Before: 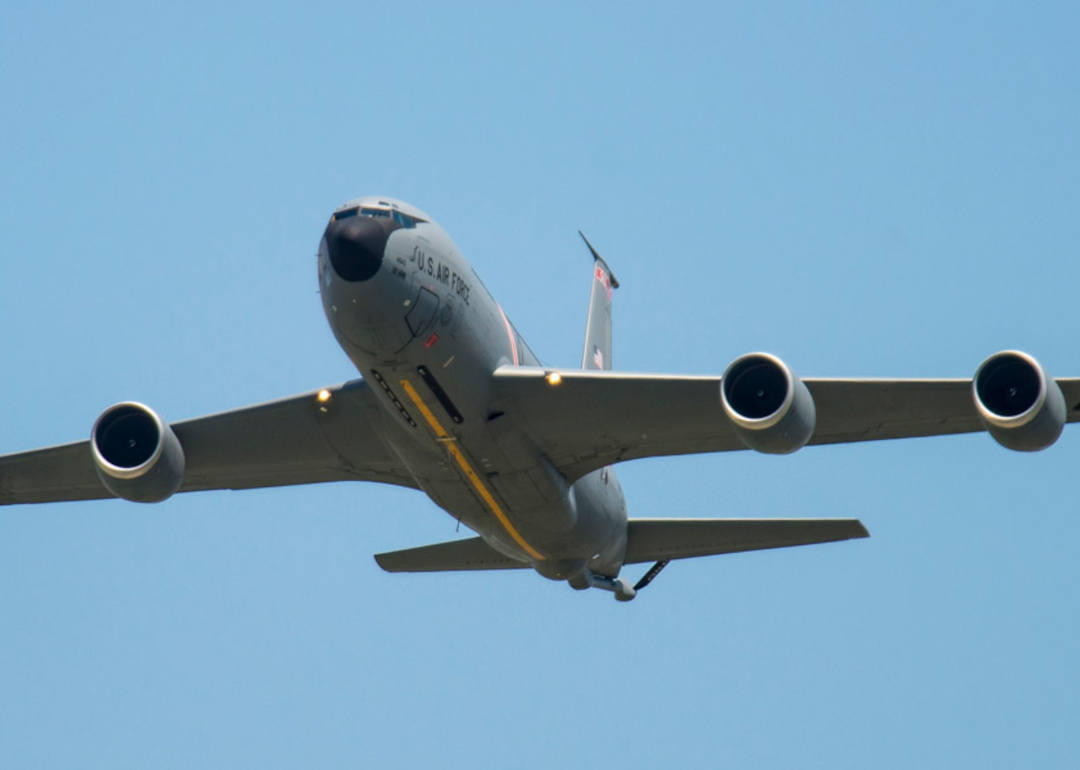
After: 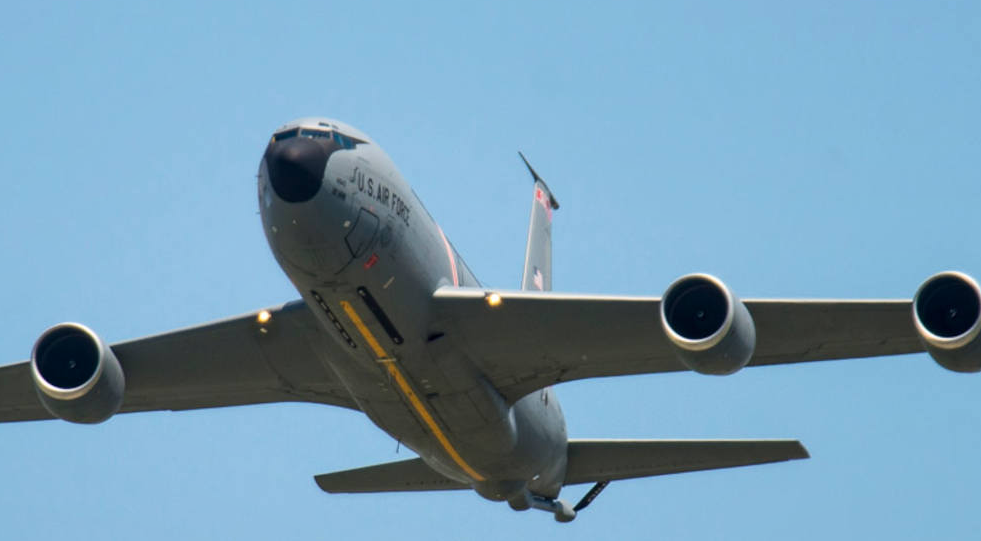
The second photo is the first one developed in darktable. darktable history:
crop: left 5.596%, top 10.314%, right 3.534%, bottom 19.395%
contrast brightness saturation: contrast 0.1, brightness 0.02, saturation 0.02
shadows and highlights: radius 125.46, shadows 30.51, highlights -30.51, low approximation 0.01, soften with gaussian
